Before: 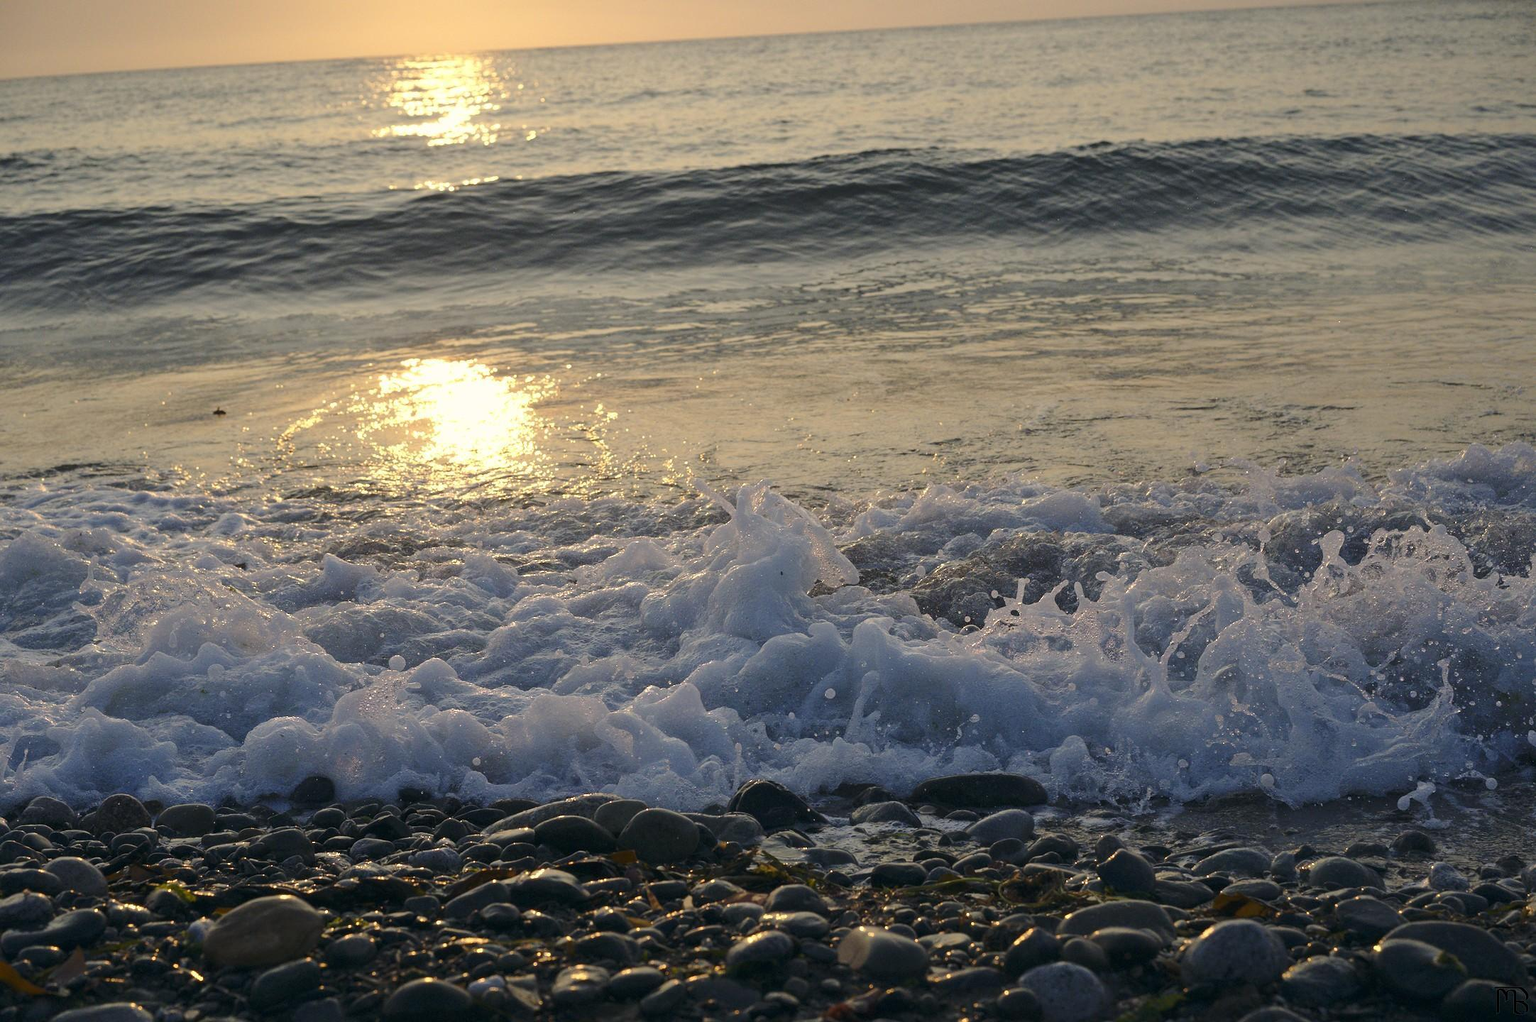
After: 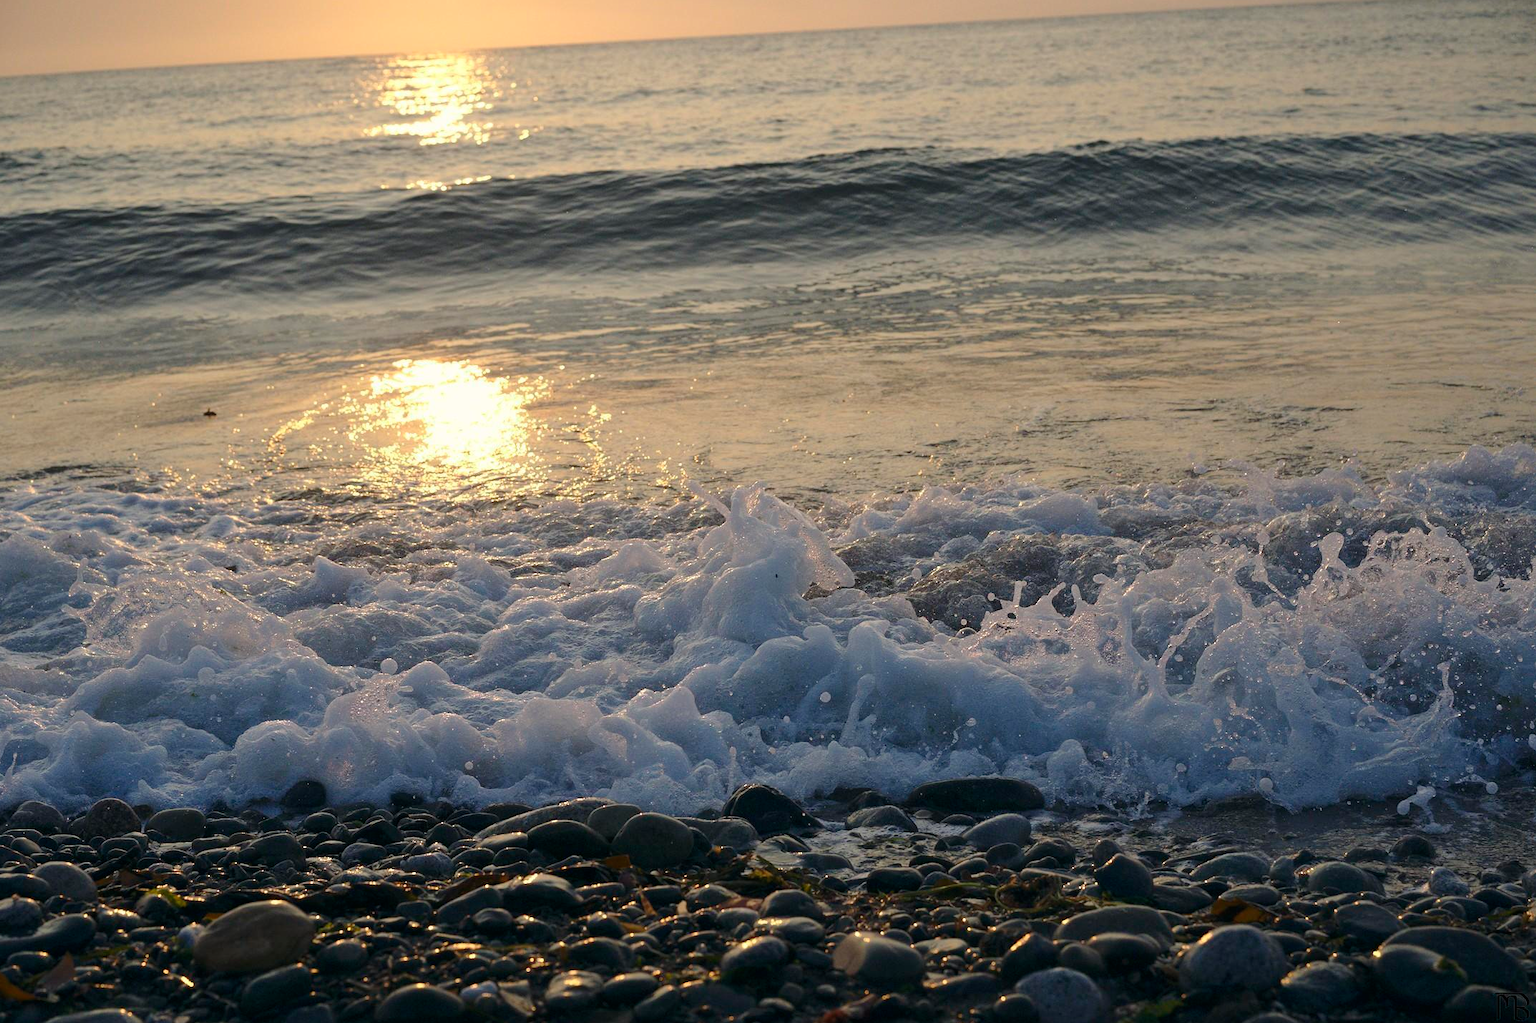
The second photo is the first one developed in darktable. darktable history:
crop and rotate: left 0.747%, top 0.219%, bottom 0.374%
